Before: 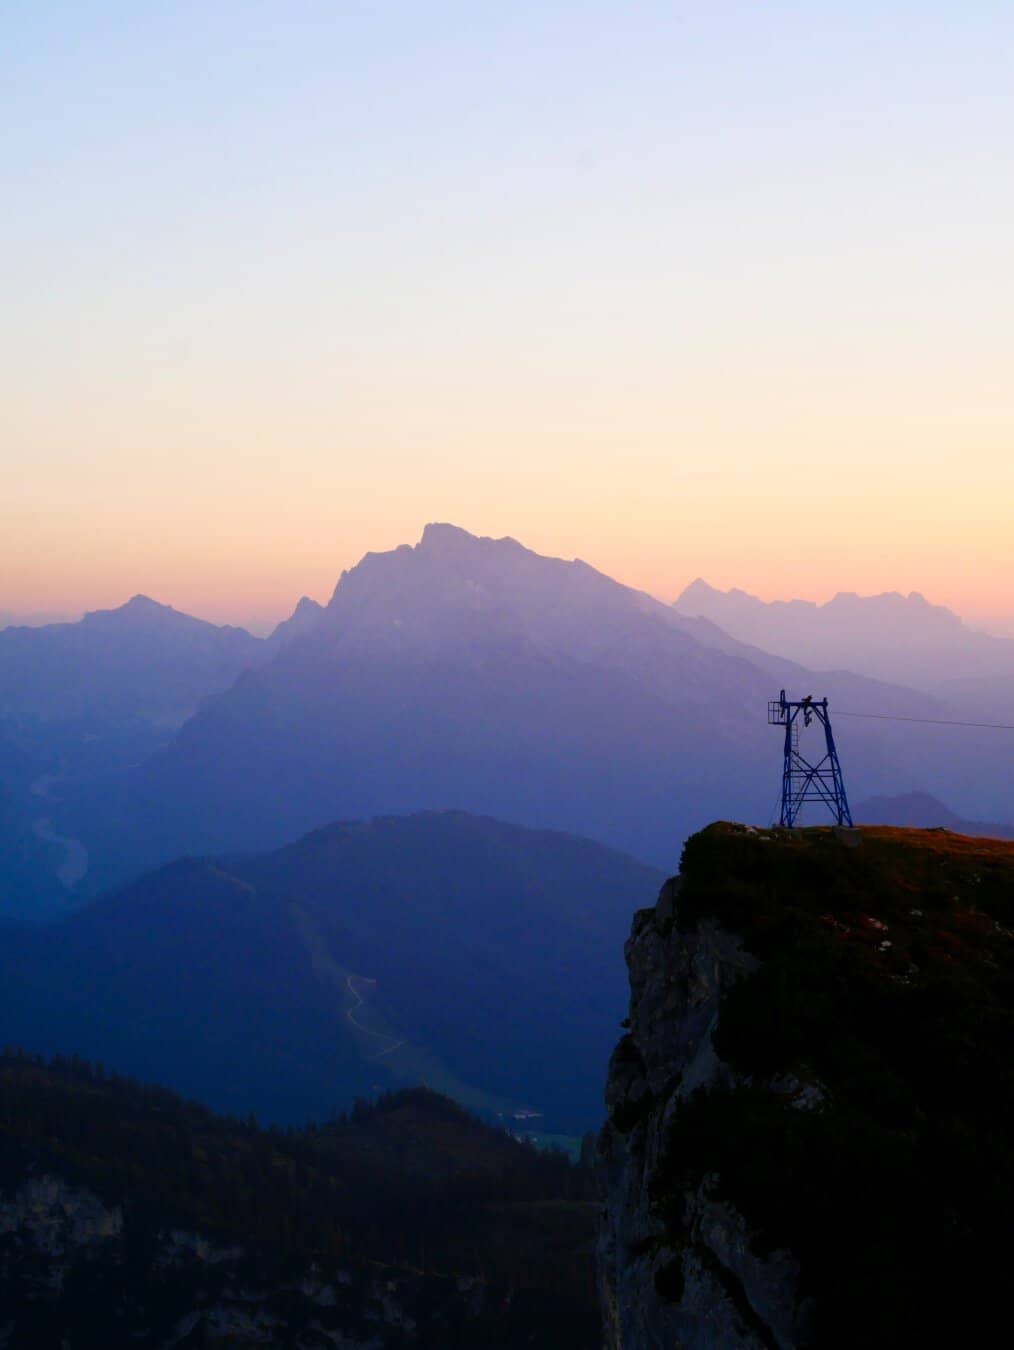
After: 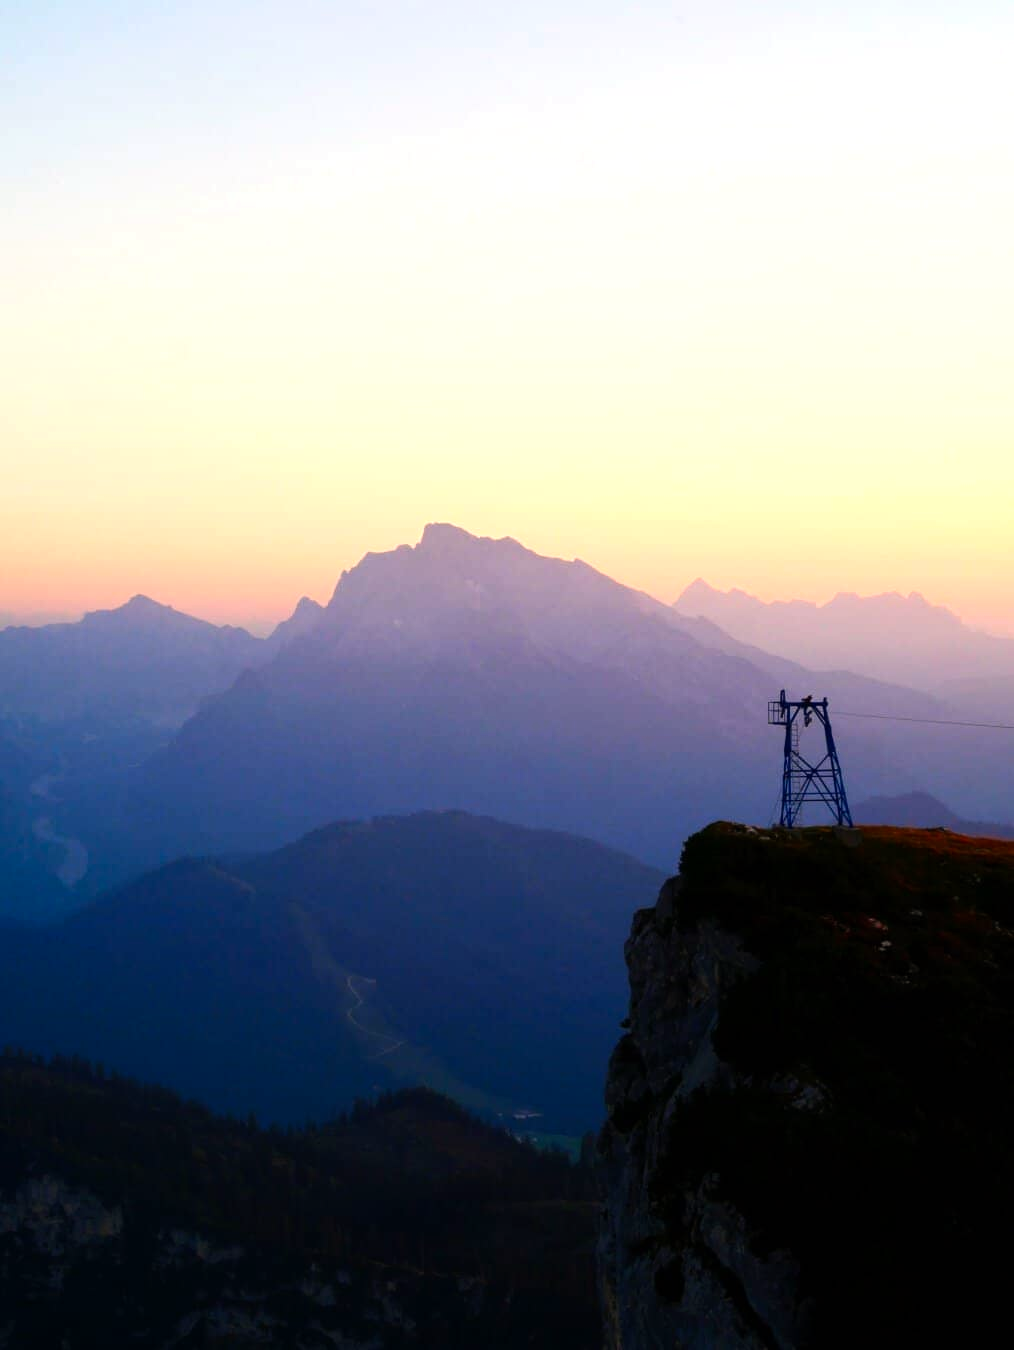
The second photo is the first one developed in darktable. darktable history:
tone equalizer: -8 EV -0.417 EV, -7 EV -0.389 EV, -6 EV -0.333 EV, -5 EV -0.222 EV, -3 EV 0.222 EV, -2 EV 0.333 EV, -1 EV 0.389 EV, +0 EV 0.417 EV, edges refinement/feathering 500, mask exposure compensation -1.57 EV, preserve details no
white balance: red 1.045, blue 0.932
contrast brightness saturation: contrast 0.04, saturation 0.07
